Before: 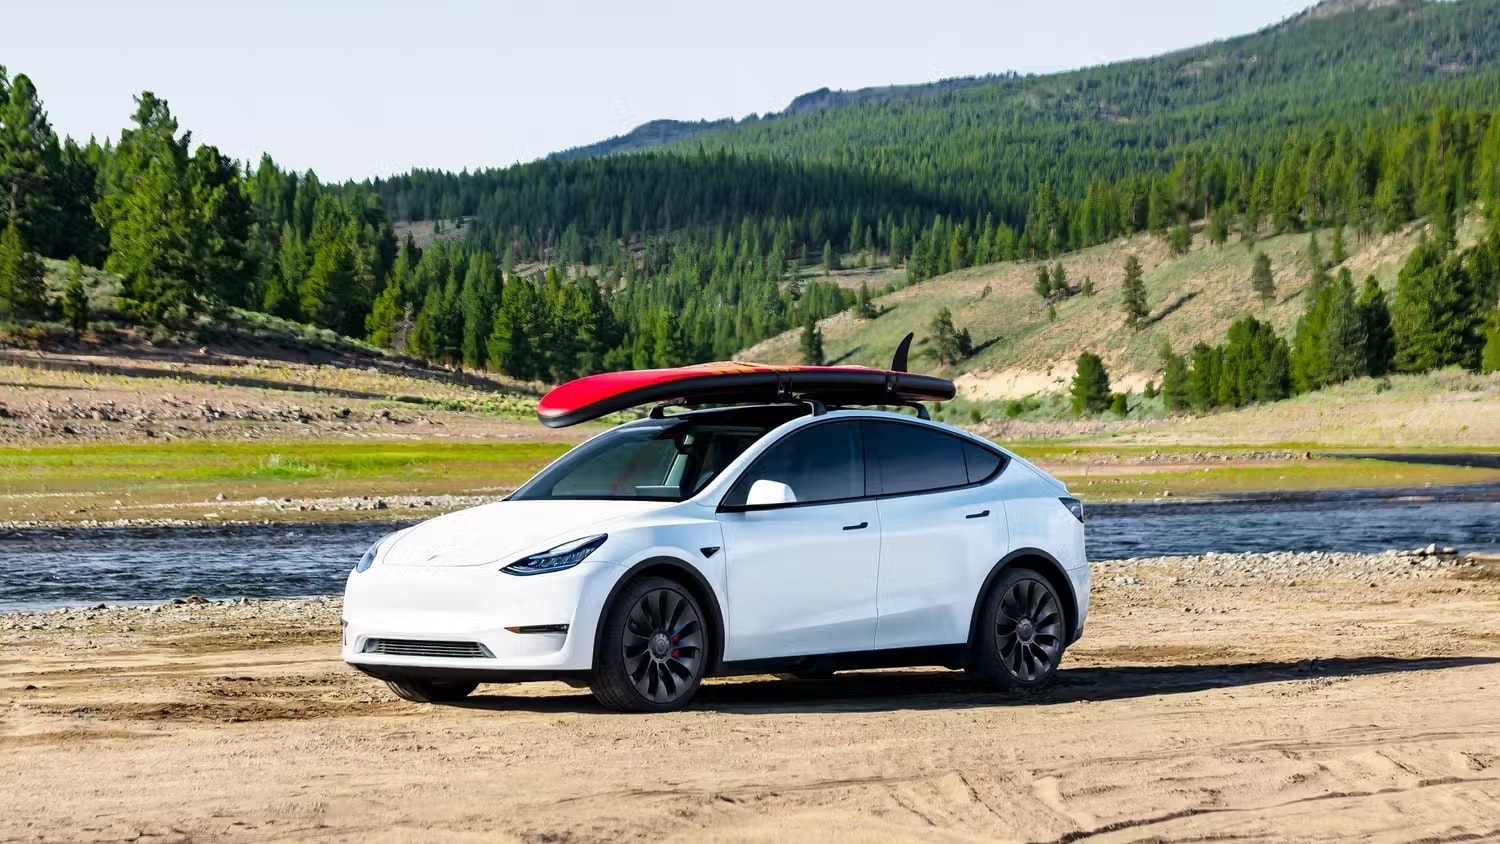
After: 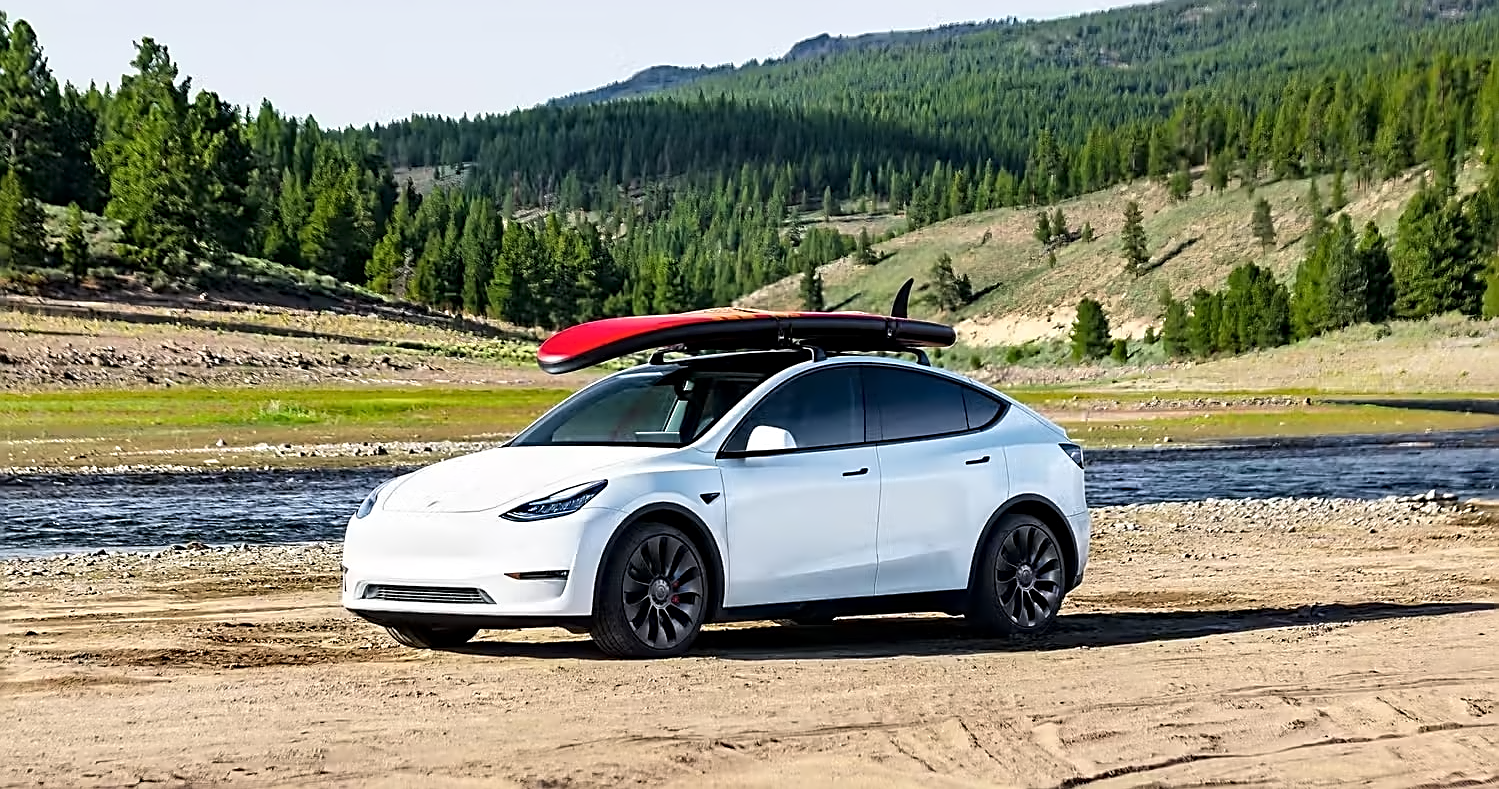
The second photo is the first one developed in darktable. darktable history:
contrast equalizer: y [[0.5, 0.542, 0.583, 0.625, 0.667, 0.708], [0.5 ×6], [0.5 ×6], [0, 0.033, 0.067, 0.1, 0.133, 0.167], [0, 0.05, 0.1, 0.15, 0.2, 0.25]], mix 0.302
crop and rotate: top 6.403%
sharpen: amount 0.737
